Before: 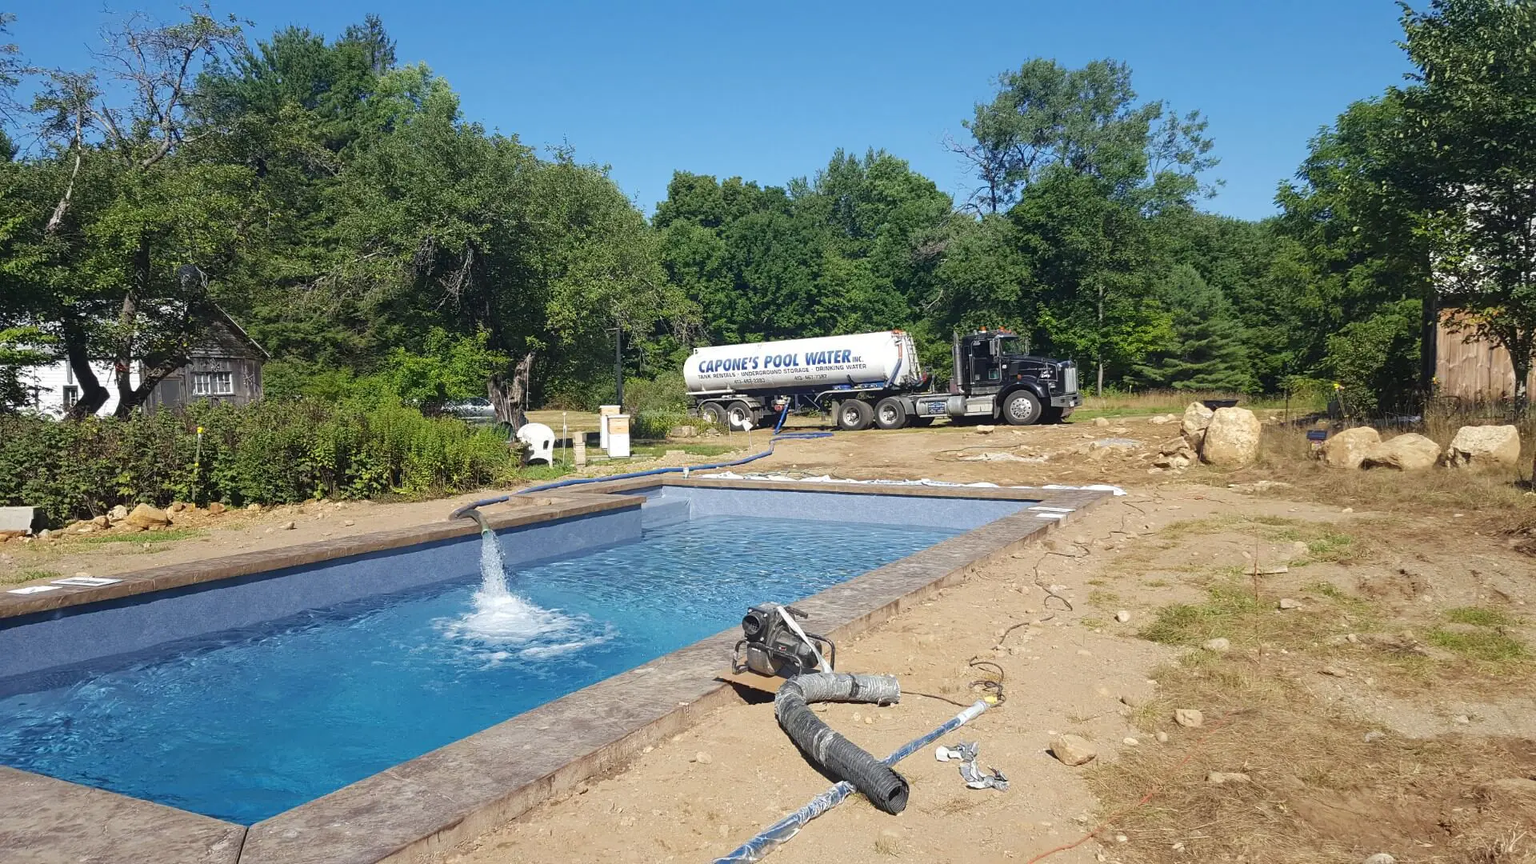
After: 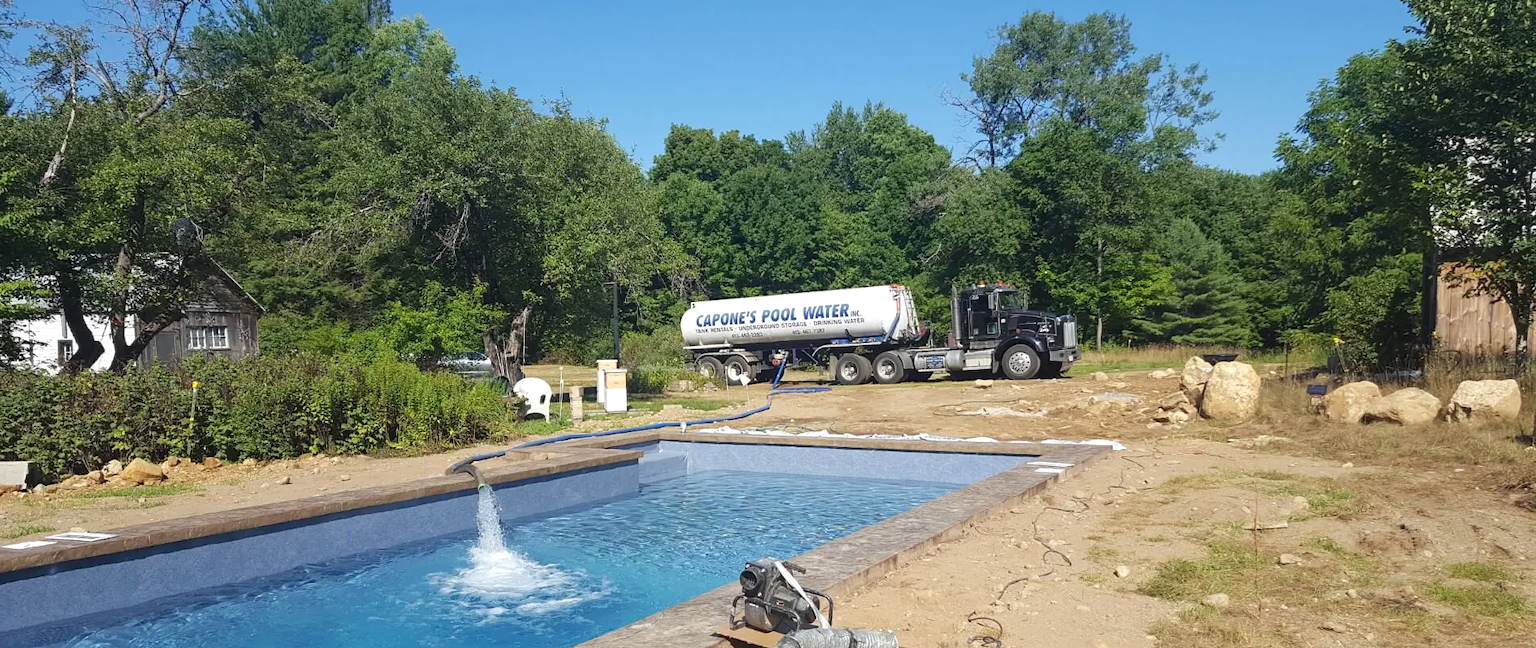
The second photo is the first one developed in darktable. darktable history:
crop: left 0.394%, top 5.501%, bottom 19.747%
exposure: exposure 0.127 EV, compensate highlight preservation false
local contrast: mode bilateral grid, contrast 100, coarseness 100, detail 92%, midtone range 0.2
